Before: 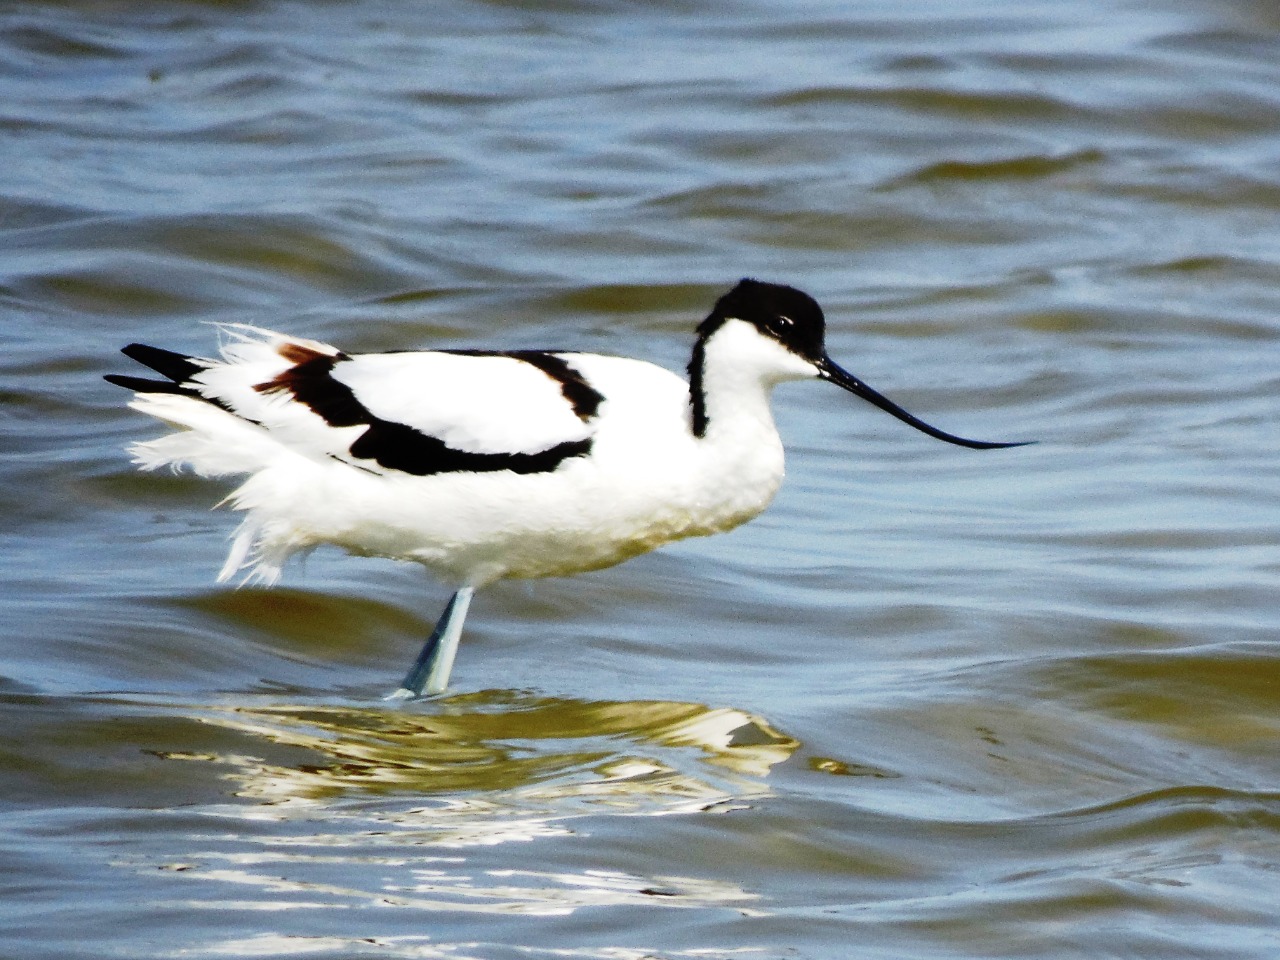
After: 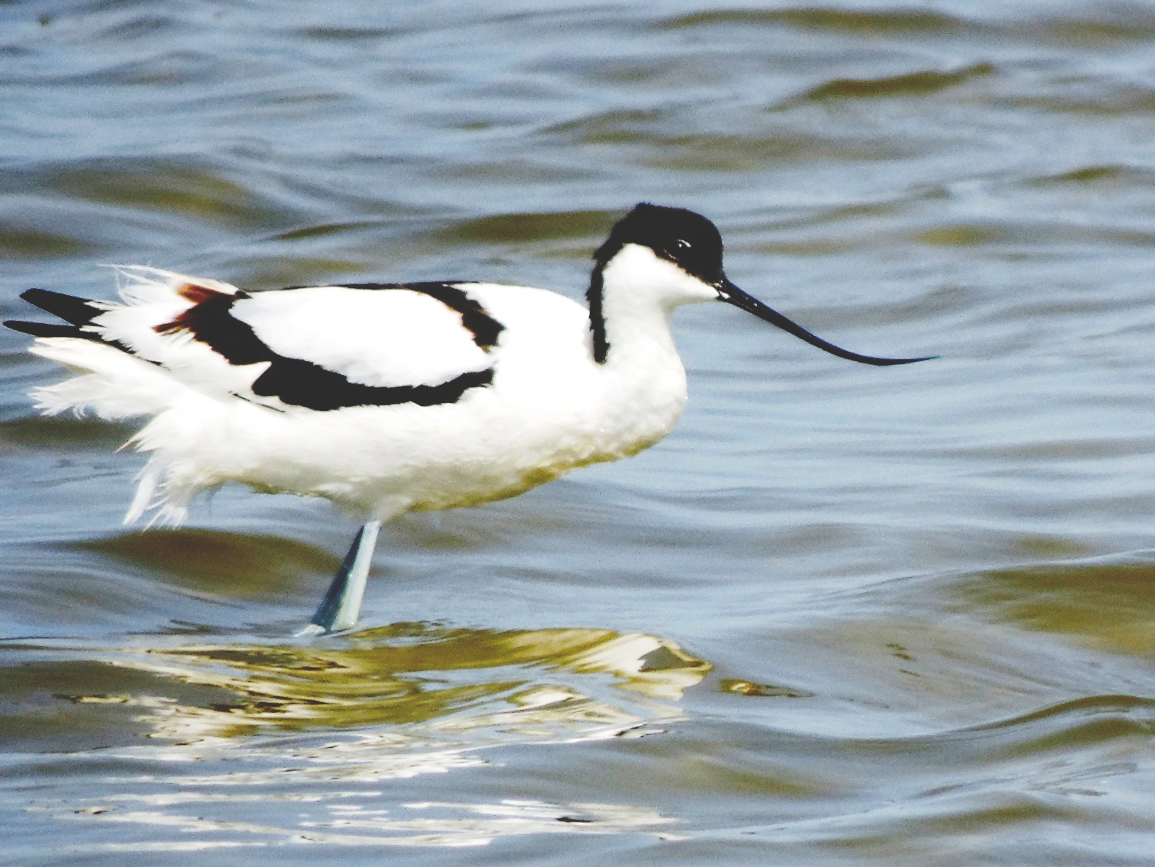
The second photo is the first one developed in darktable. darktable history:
crop and rotate: angle 1.93°, left 5.704%, top 5.679%
base curve: curves: ch0 [(0, 0.024) (0.055, 0.065) (0.121, 0.166) (0.236, 0.319) (0.693, 0.726) (1, 1)], preserve colors none
